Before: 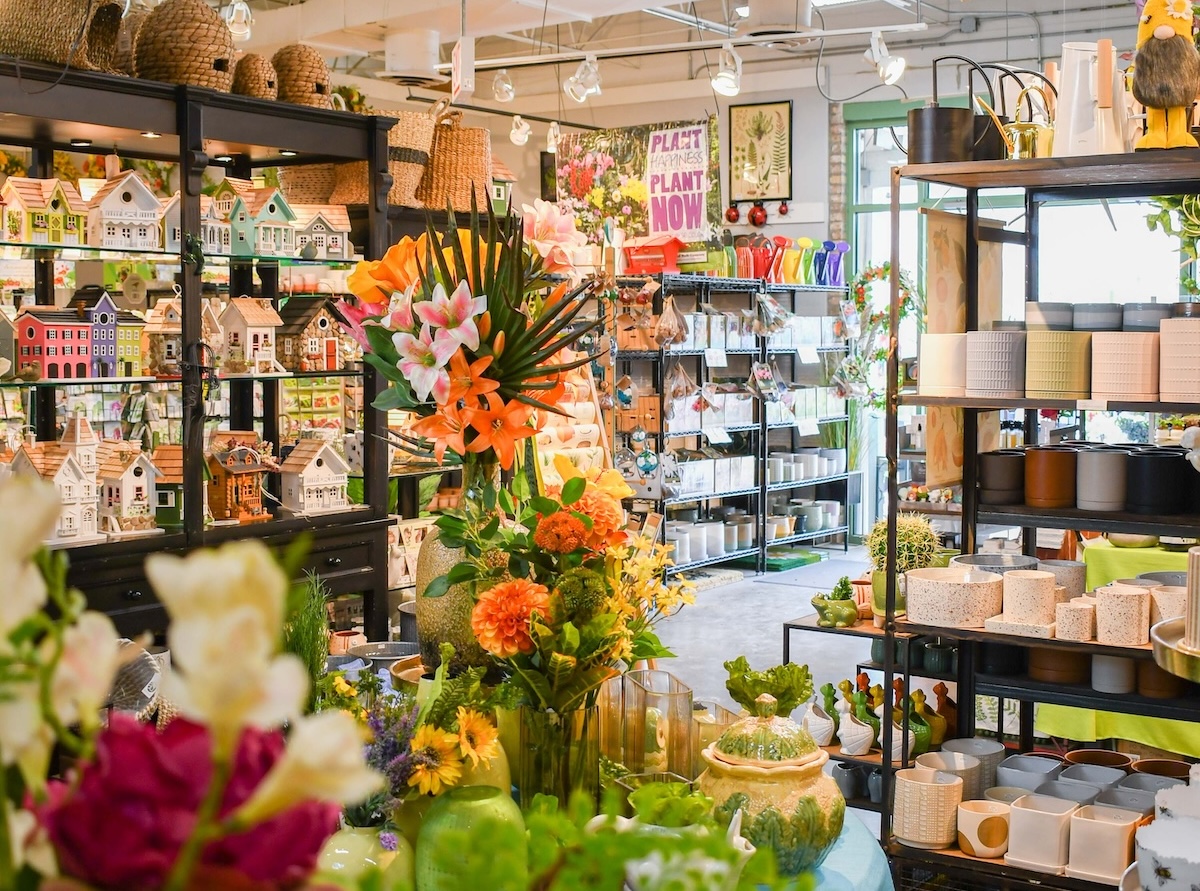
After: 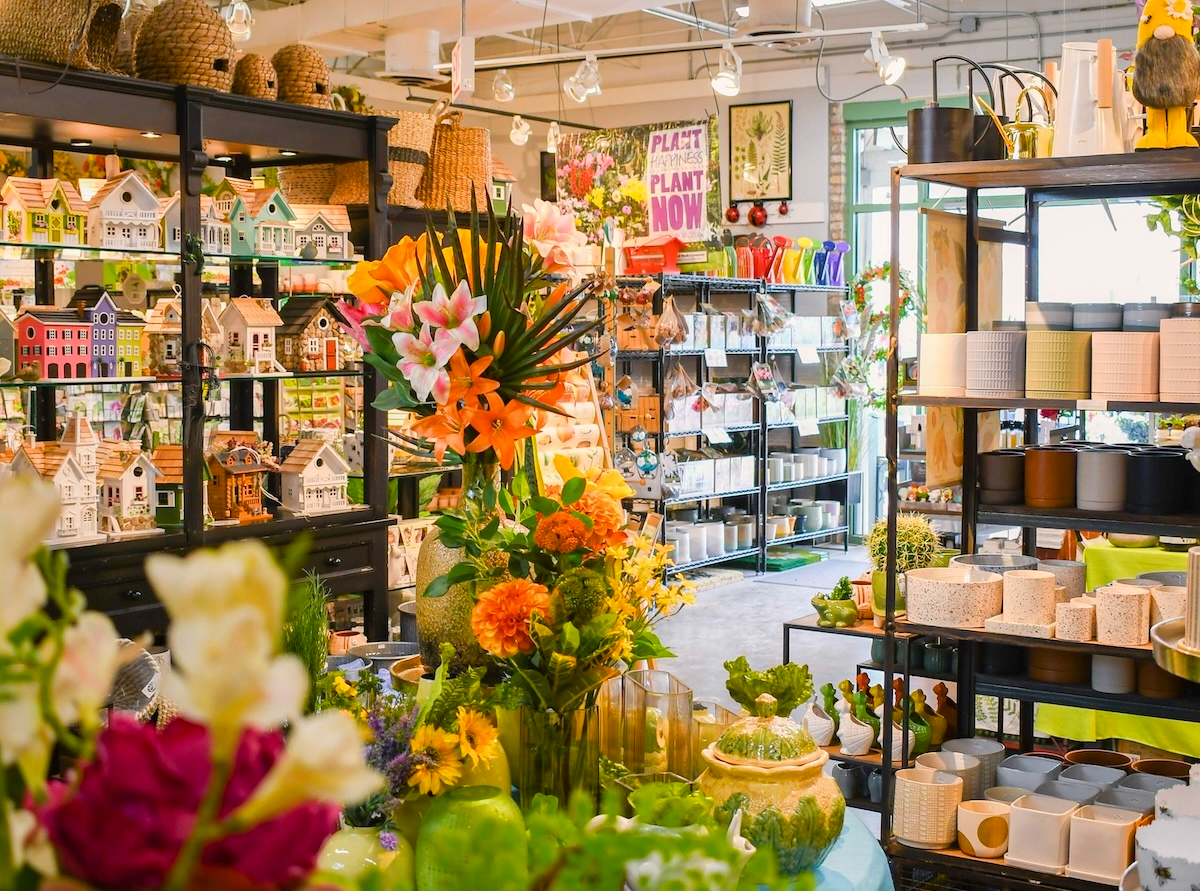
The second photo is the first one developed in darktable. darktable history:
color balance rgb: power › hue 60.79°, highlights gain › chroma 1.006%, highlights gain › hue 60.13°, perceptual saturation grading › global saturation 8.905%, global vibrance 20%
